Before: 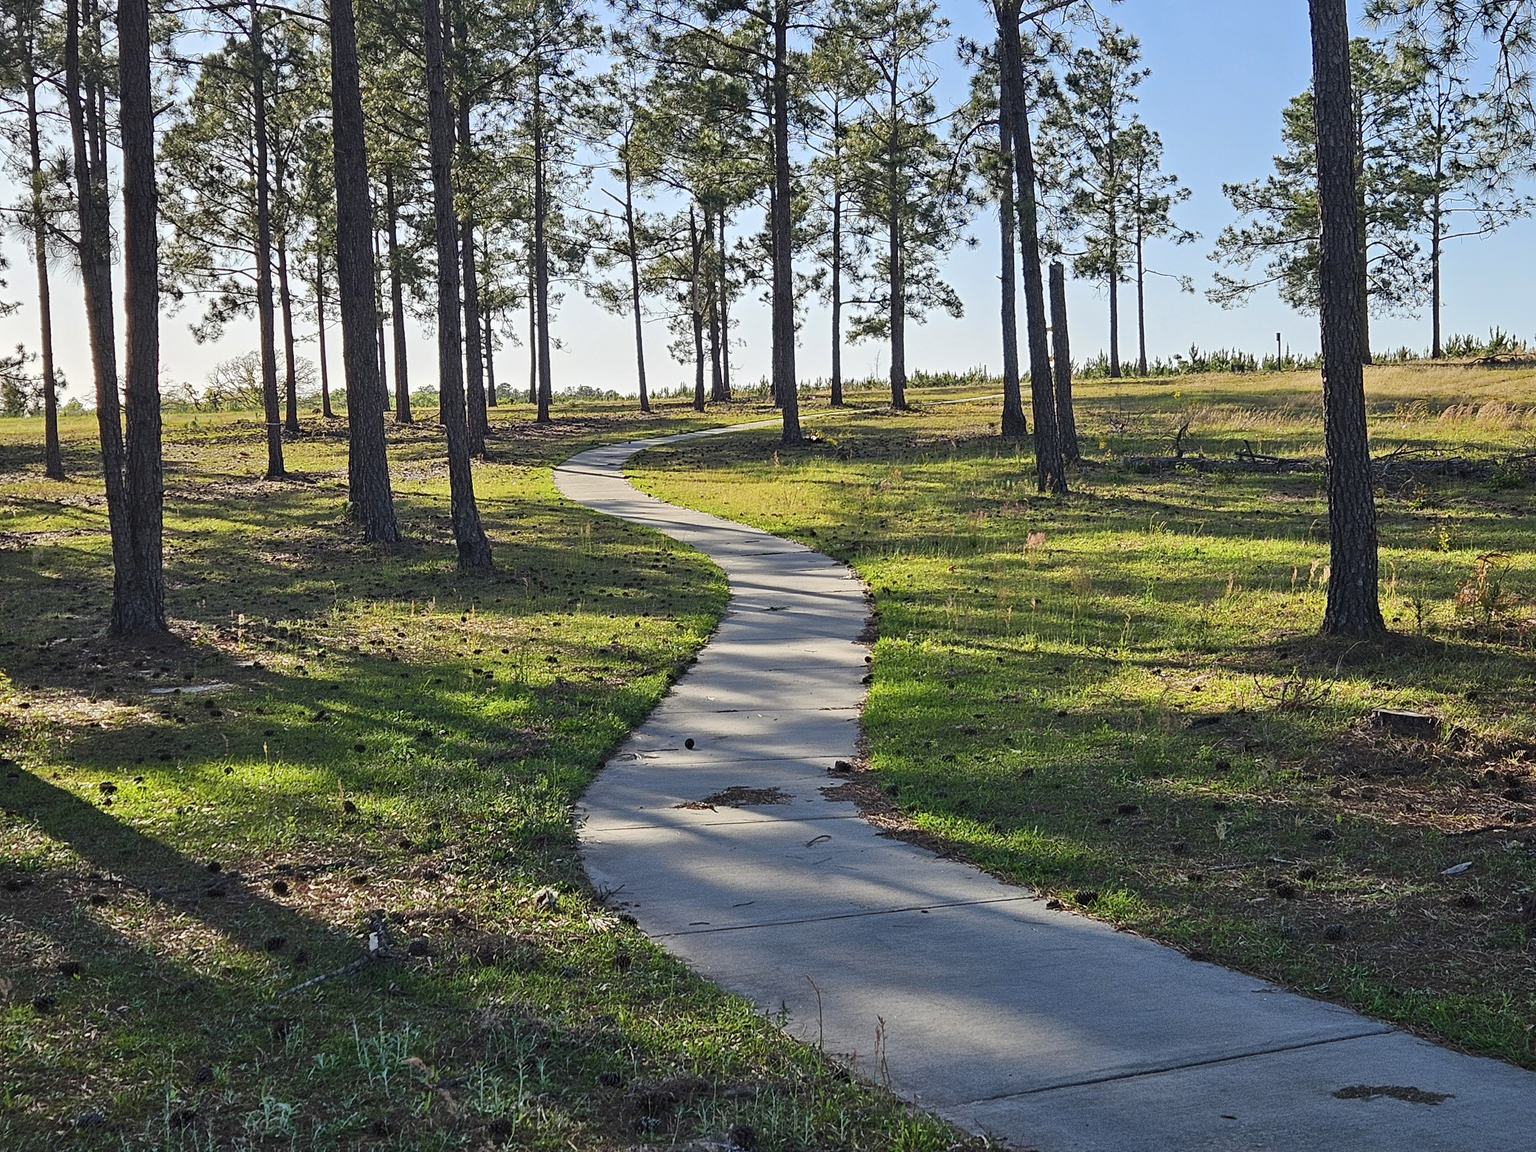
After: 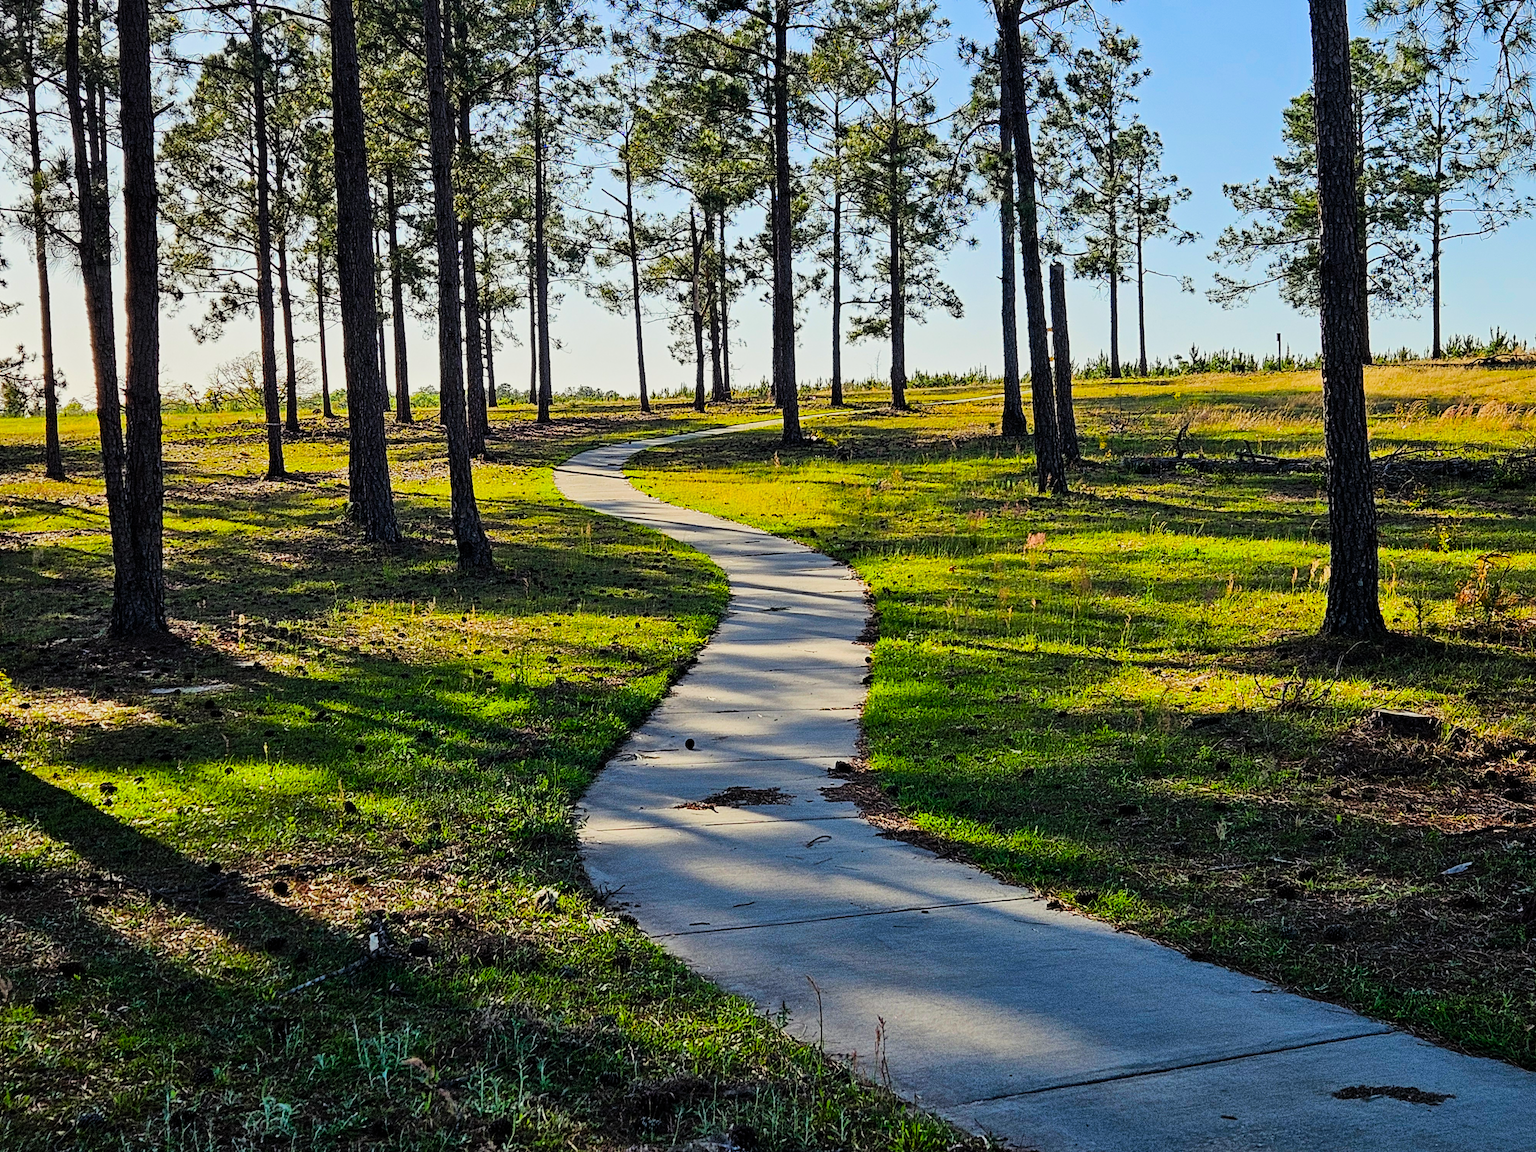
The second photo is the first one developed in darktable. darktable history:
color balance rgb: highlights gain › luminance 6.022%, highlights gain › chroma 1.328%, highlights gain › hue 93.19°, perceptual saturation grading › global saturation 30.044%
filmic rgb: black relative exposure -5.08 EV, white relative exposure 3.5 EV, hardness 3.19, contrast 1.204, highlights saturation mix -30.43%
contrast brightness saturation: contrast 0.084, saturation 0.202
